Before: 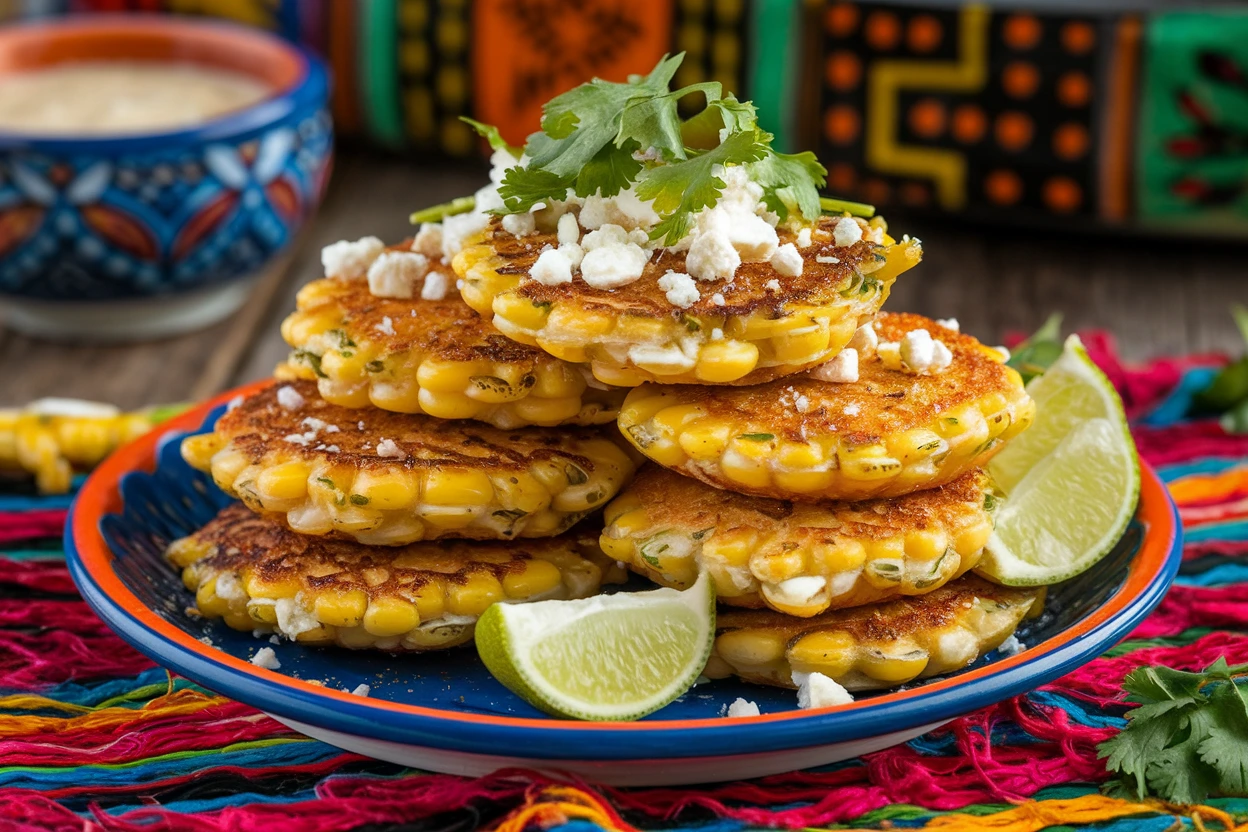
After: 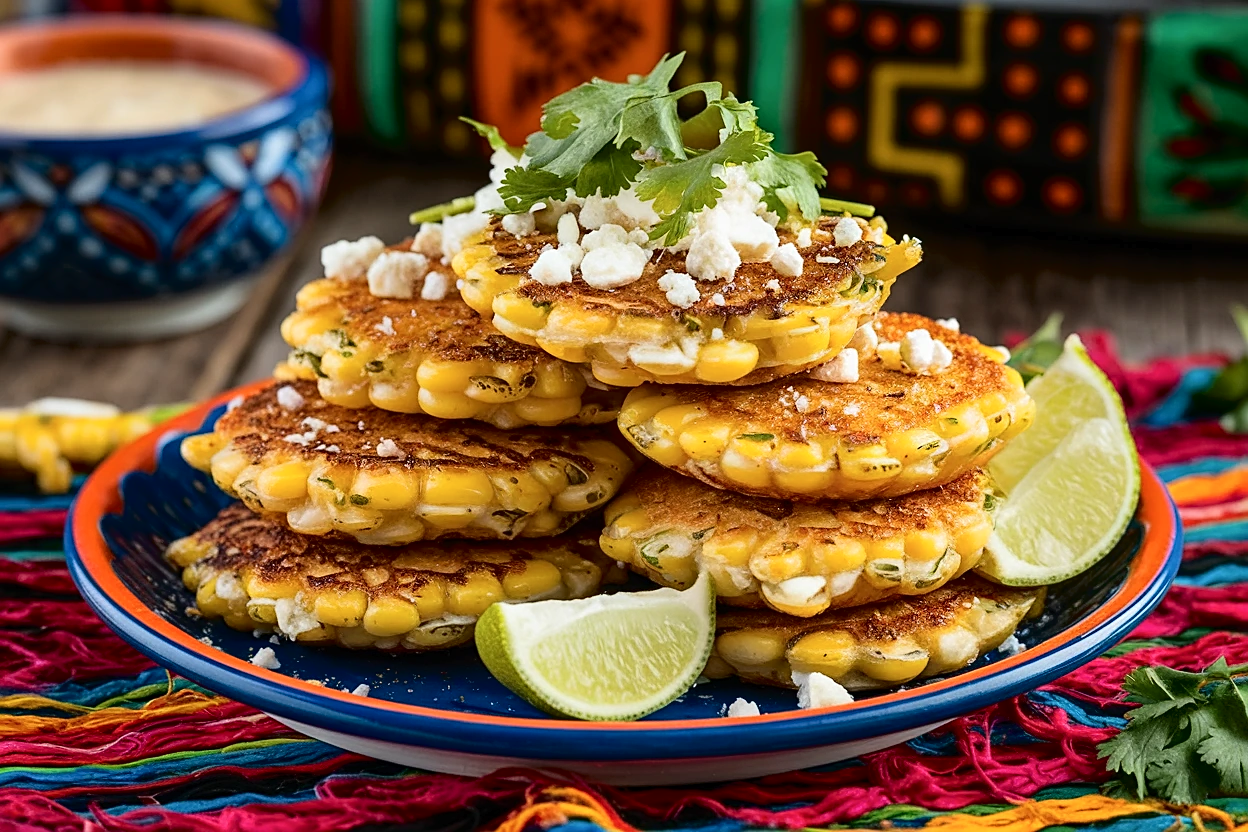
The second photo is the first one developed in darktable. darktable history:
tone equalizer: -7 EV 0.175 EV, -6 EV 0.107 EV, -5 EV 0.06 EV, -4 EV 0.076 EV, -2 EV -0.017 EV, -1 EV -0.024 EV, +0 EV -0.054 EV
sharpen: on, module defaults
tone curve: curves: ch0 [(0, 0) (0.003, 0.007) (0.011, 0.01) (0.025, 0.018) (0.044, 0.028) (0.069, 0.034) (0.1, 0.04) (0.136, 0.051) (0.177, 0.104) (0.224, 0.161) (0.277, 0.234) (0.335, 0.316) (0.399, 0.41) (0.468, 0.487) (0.543, 0.577) (0.623, 0.679) (0.709, 0.769) (0.801, 0.854) (0.898, 0.922) (1, 1)], color space Lab, independent channels, preserve colors none
